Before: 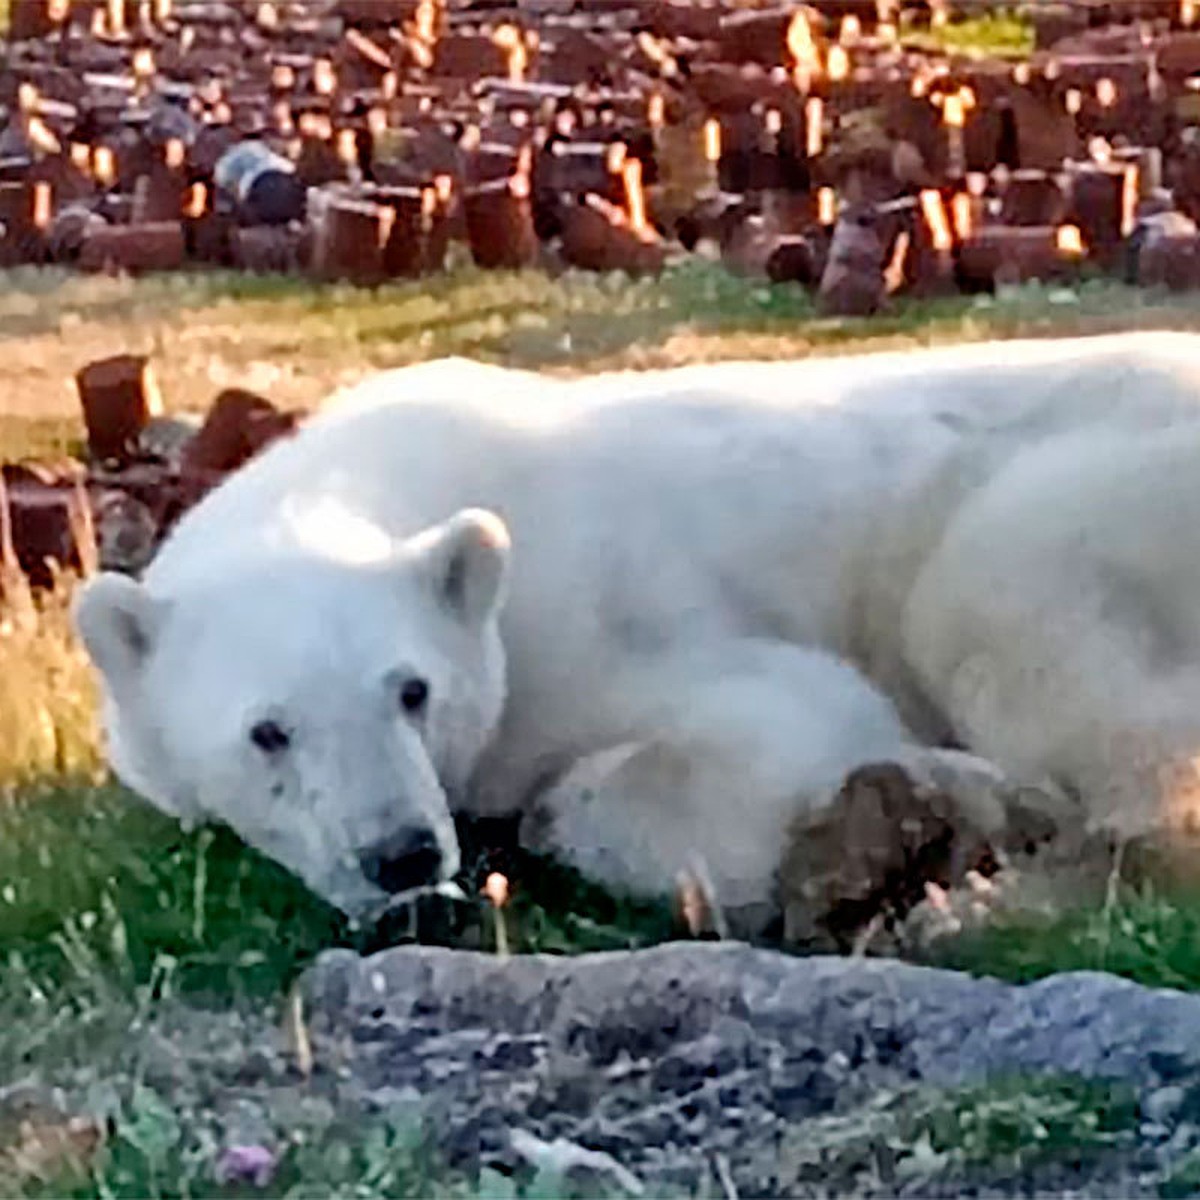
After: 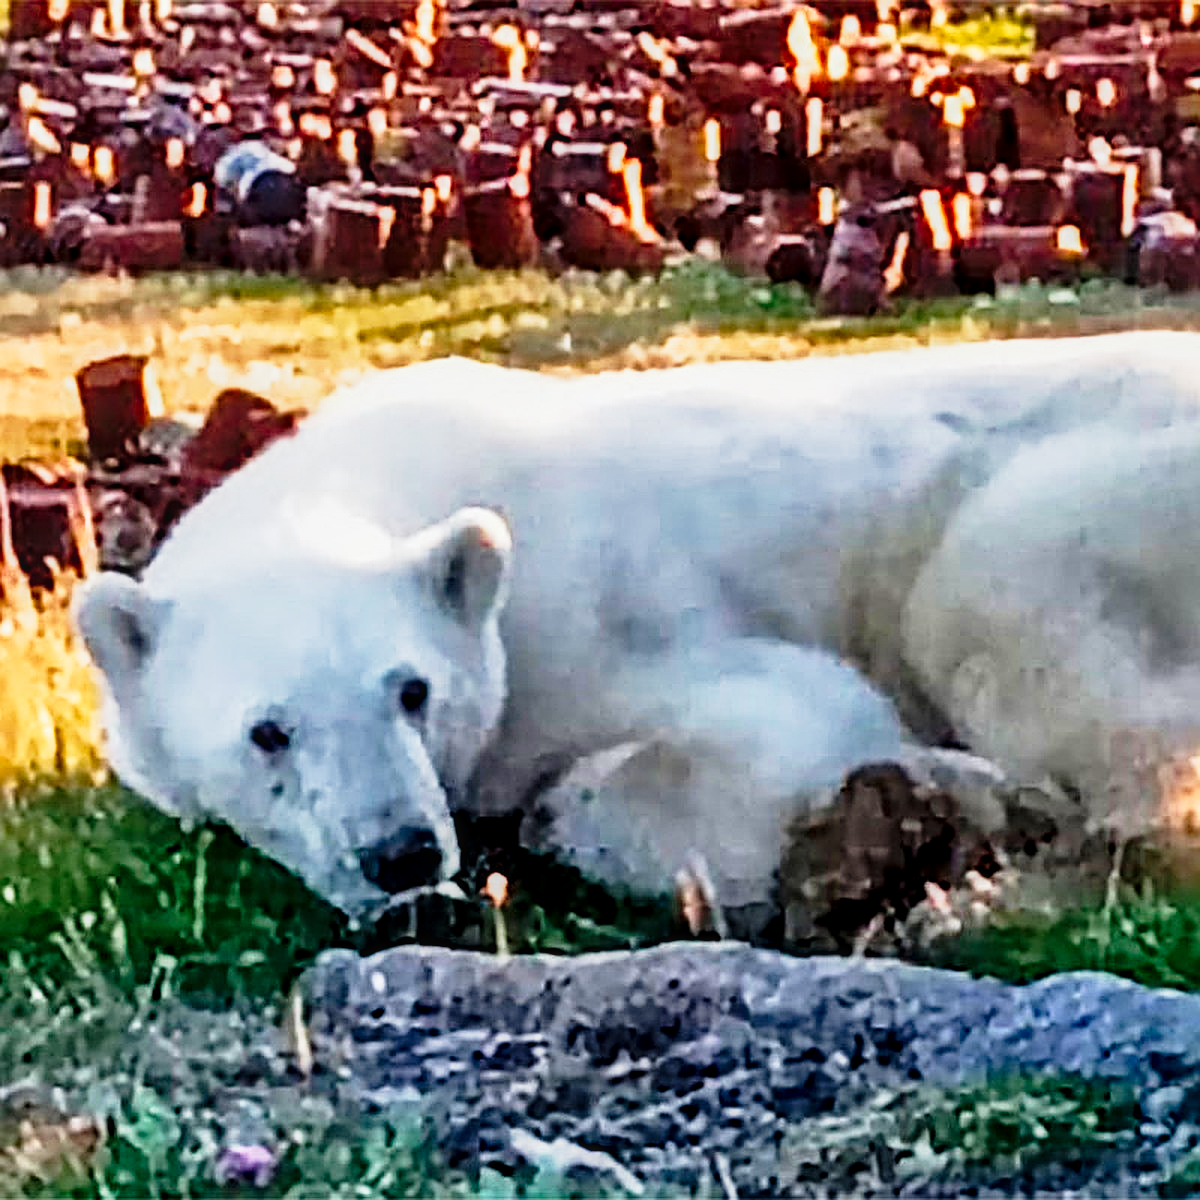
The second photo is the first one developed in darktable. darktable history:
local contrast: on, module defaults
shadows and highlights: shadows 29.17, highlights -29.53, low approximation 0.01, soften with gaussian
tone curve: curves: ch0 [(0, 0) (0.046, 0.031) (0.163, 0.114) (0.391, 0.432) (0.488, 0.561) (0.695, 0.839) (0.785, 0.904) (1, 0.965)]; ch1 [(0, 0) (0.248, 0.252) (0.427, 0.412) (0.482, 0.462) (0.499, 0.497) (0.518, 0.52) (0.535, 0.577) (0.585, 0.623) (0.679, 0.743) (0.788, 0.809) (1, 1)]; ch2 [(0, 0) (0.313, 0.262) (0.427, 0.417) (0.473, 0.47) (0.503, 0.503) (0.523, 0.515) (0.557, 0.596) (0.598, 0.646) (0.708, 0.771) (1, 1)], preserve colors none
sharpen: on, module defaults
haze removal: strength 0.276, distance 0.253, compatibility mode true, adaptive false
